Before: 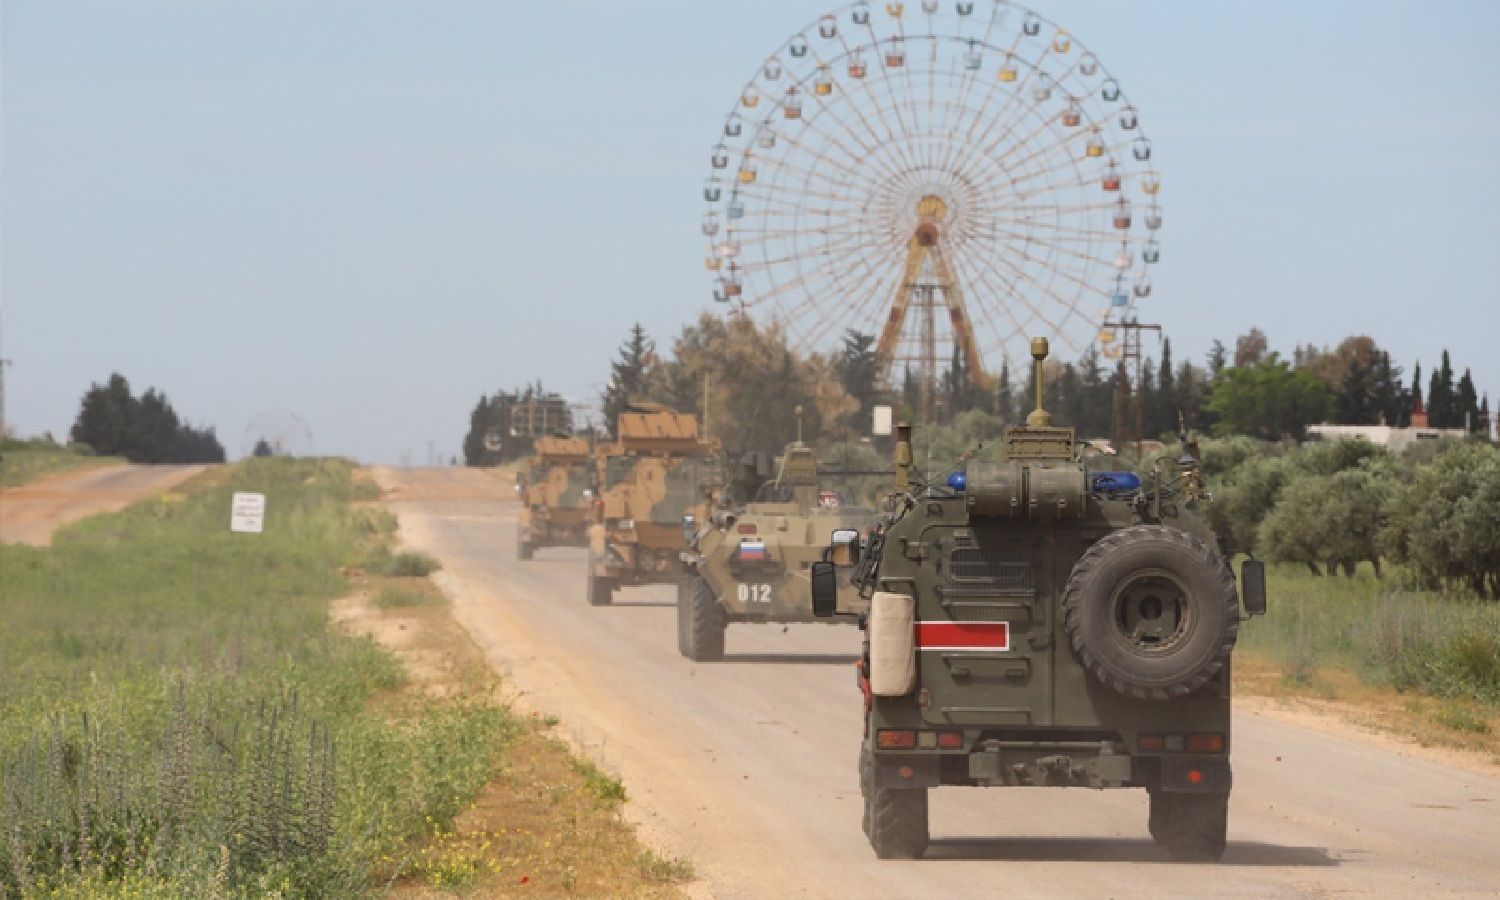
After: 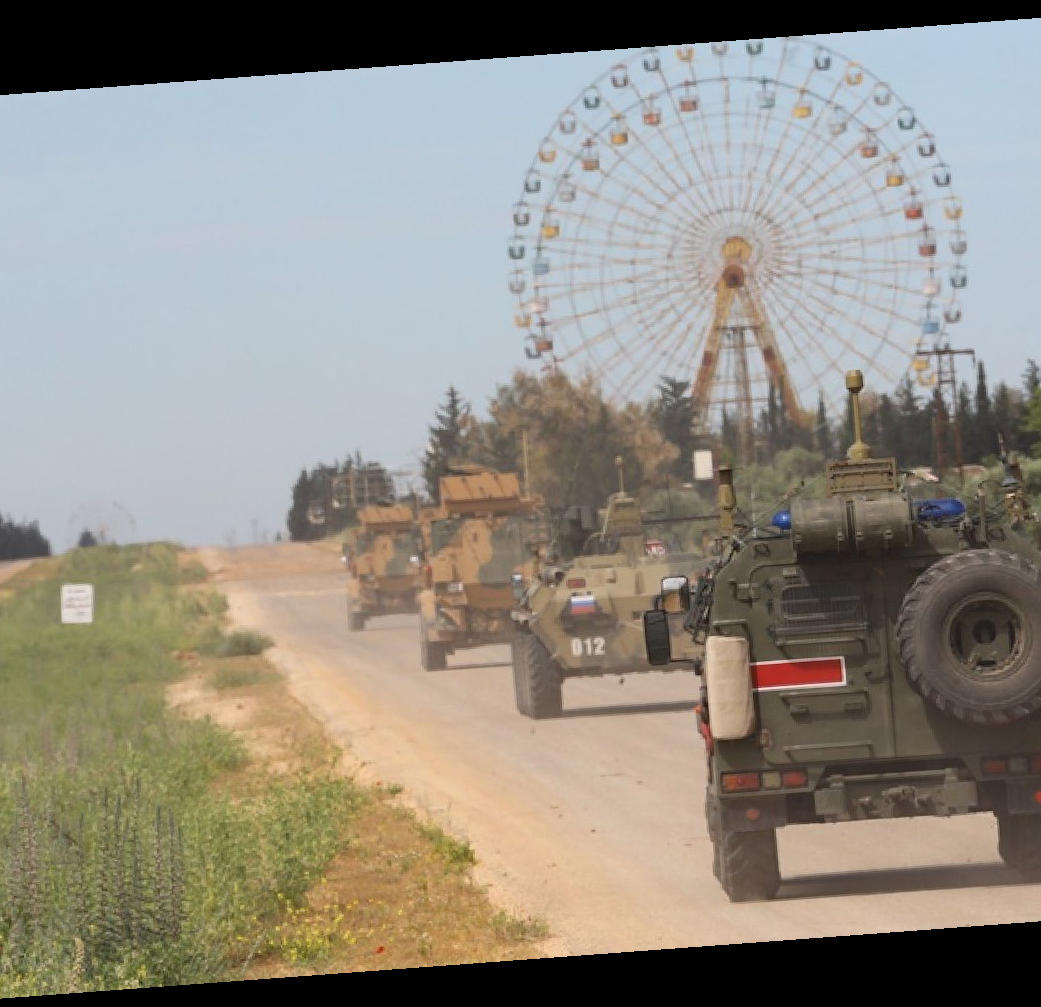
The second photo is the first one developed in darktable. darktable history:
crop and rotate: left 13.342%, right 19.991%
rotate and perspective: rotation -4.25°, automatic cropping off
